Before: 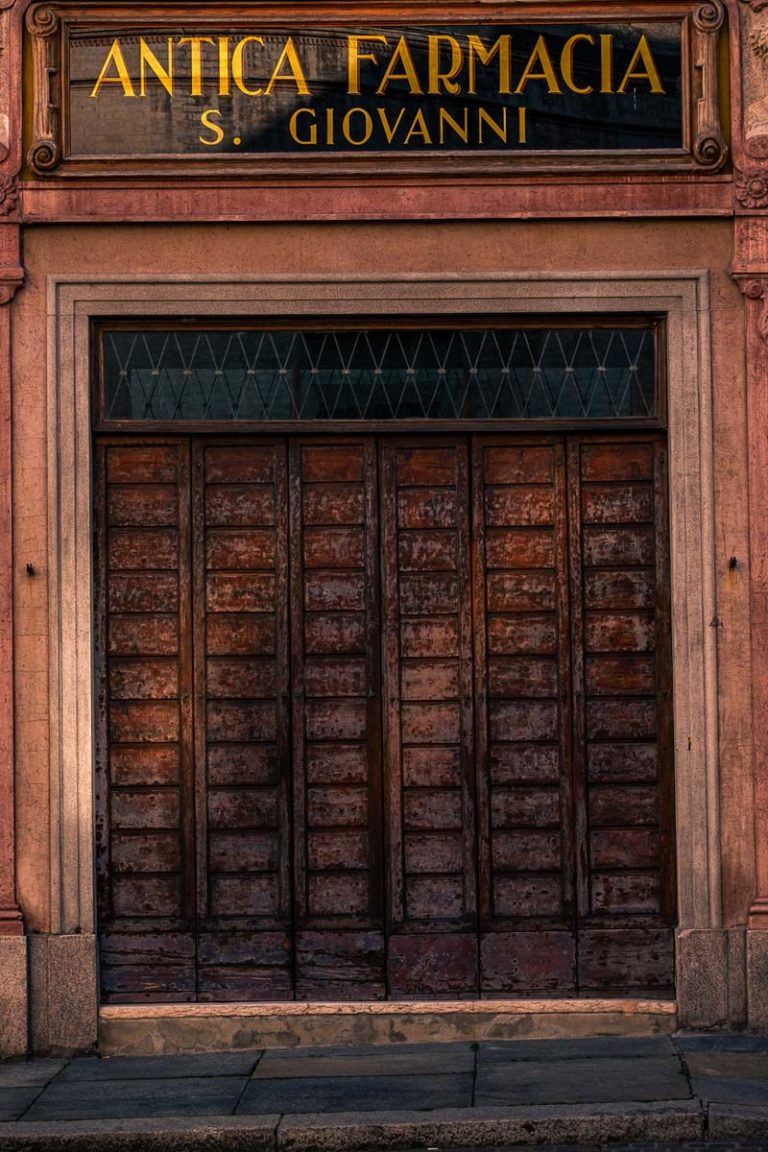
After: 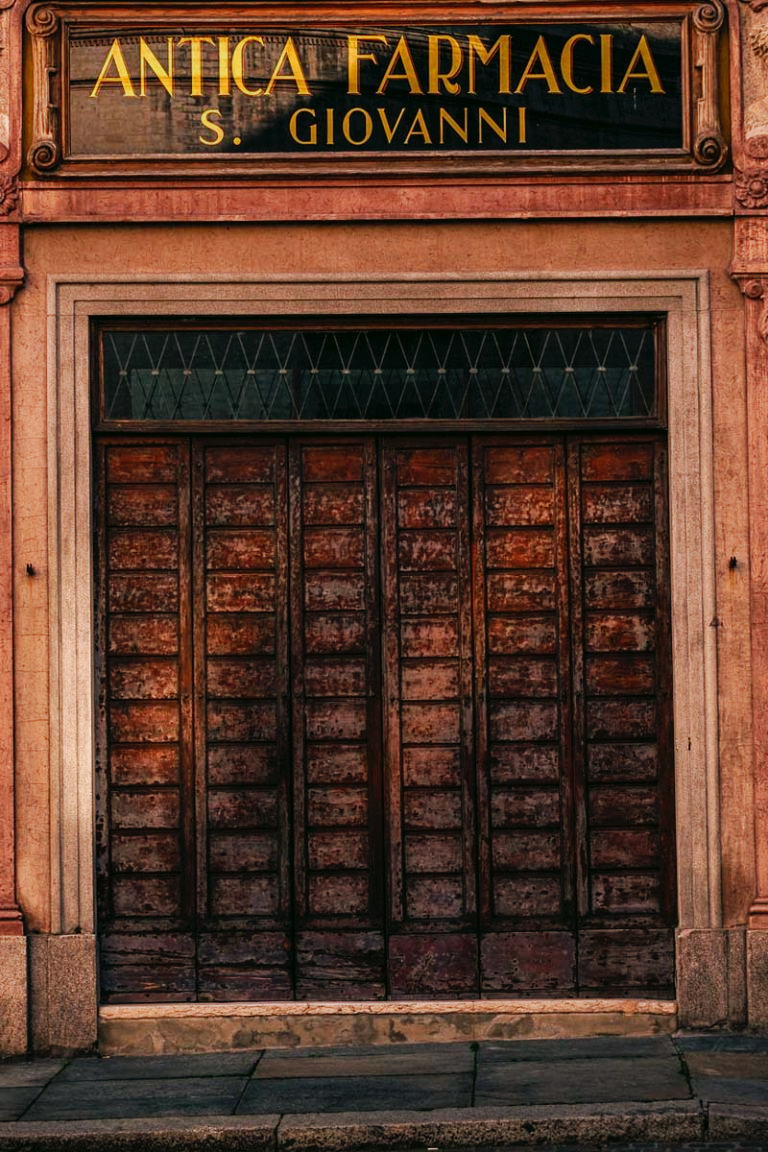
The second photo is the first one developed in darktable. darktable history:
tone curve: curves: ch0 [(0, 0) (0.003, 0.012) (0.011, 0.02) (0.025, 0.032) (0.044, 0.046) (0.069, 0.06) (0.1, 0.09) (0.136, 0.133) (0.177, 0.182) (0.224, 0.247) (0.277, 0.316) (0.335, 0.396) (0.399, 0.48) (0.468, 0.568) (0.543, 0.646) (0.623, 0.717) (0.709, 0.777) (0.801, 0.846) (0.898, 0.912) (1, 1)], preserve colors none
color look up table: target L [91.84, 91.69, 88.04, 65.14, 59.84, 57.6, 59.2, 57.44, 44.11, 43.33, 16.38, 200.64, 83.64, 82.18, 69.77, 63.85, 56.8, 56.38, 53.53, 38.82, 34.58, 26.91, 23.79, 3.265, 94.62, 82.91, 69.24, 68.11, 74.96, 62.87, 58.79, 55.15, 64.98, 56.2, 48.11, 42.04, 36.02, 32.33, 32.79, 20.68, 8.885, 92.97, 86.98, 74.49, 72.87, 60.69, 61.72, 55.2, 37.15], target a [-26.87, -25.68, -57.2, -31.6, -63.18, -2.541, -44.1, -10.38, -40.8, -33.01, -19.24, 0, 9.837, 2.56, 40.91, 37.91, 12.11, 67.28, 57.43, 36.61, 0.817, 40.32, 14.8, 10.73, 1.253, 25.84, 50.08, 34.78, 38.61, 37.23, 71.08, 71.77, 55.74, 16.37, 20.45, 52.12, 55.2, 0.991, 44.59, 25.68, 13.82, -24.28, -45.16, -21.18, -42.65, -9.74, -3.784, -9.094, -10.73], target b [64.99, 20.89, 14.98, 35.28, 54.5, 48.82, 23.76, 24.87, 40.61, 13.69, 16.48, 0, 34, 70.36, 24.64, 67.06, 25.2, 22.26, 37.85, 43.79, 35.73, 25.39, 26.89, 4.774, -4.005, -19.84, -15.25, 1.853, -33.04, -26.1, -28.79, 0.75, -47.17, -62.52, -25.07, -44.7, 0.229, 5.033, -26.81, -42.14, -21.01, -5.717, -12.75, -35.25, -3.969, -45.03, 1.795, -24.3, -18.86], num patches 49
